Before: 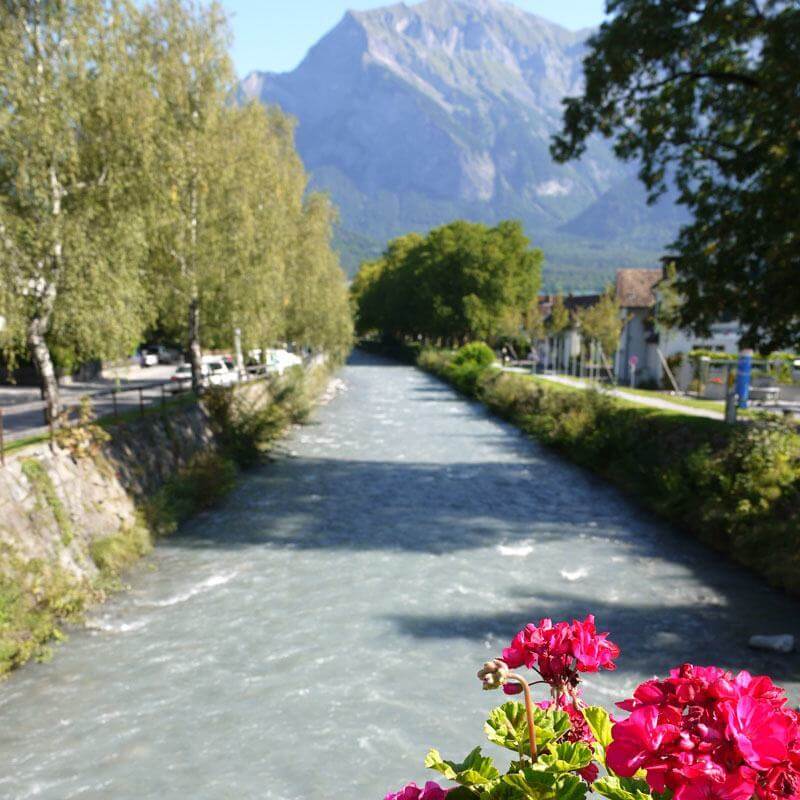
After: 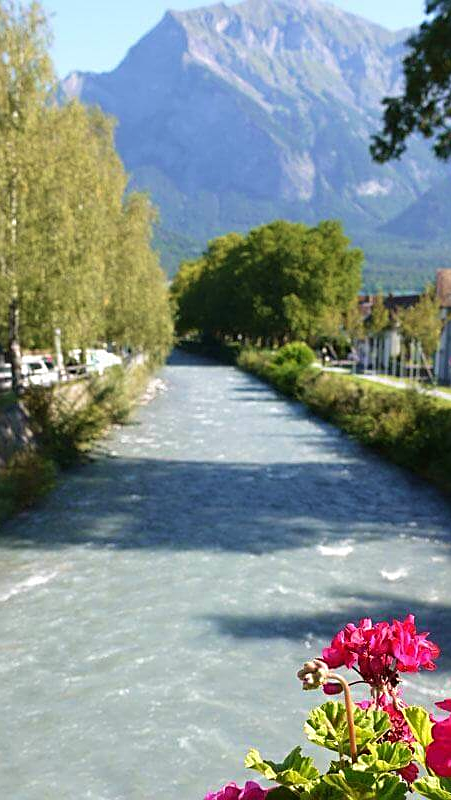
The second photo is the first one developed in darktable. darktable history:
velvia: on, module defaults
crop and rotate: left 22.552%, right 21.028%
sharpen: on, module defaults
